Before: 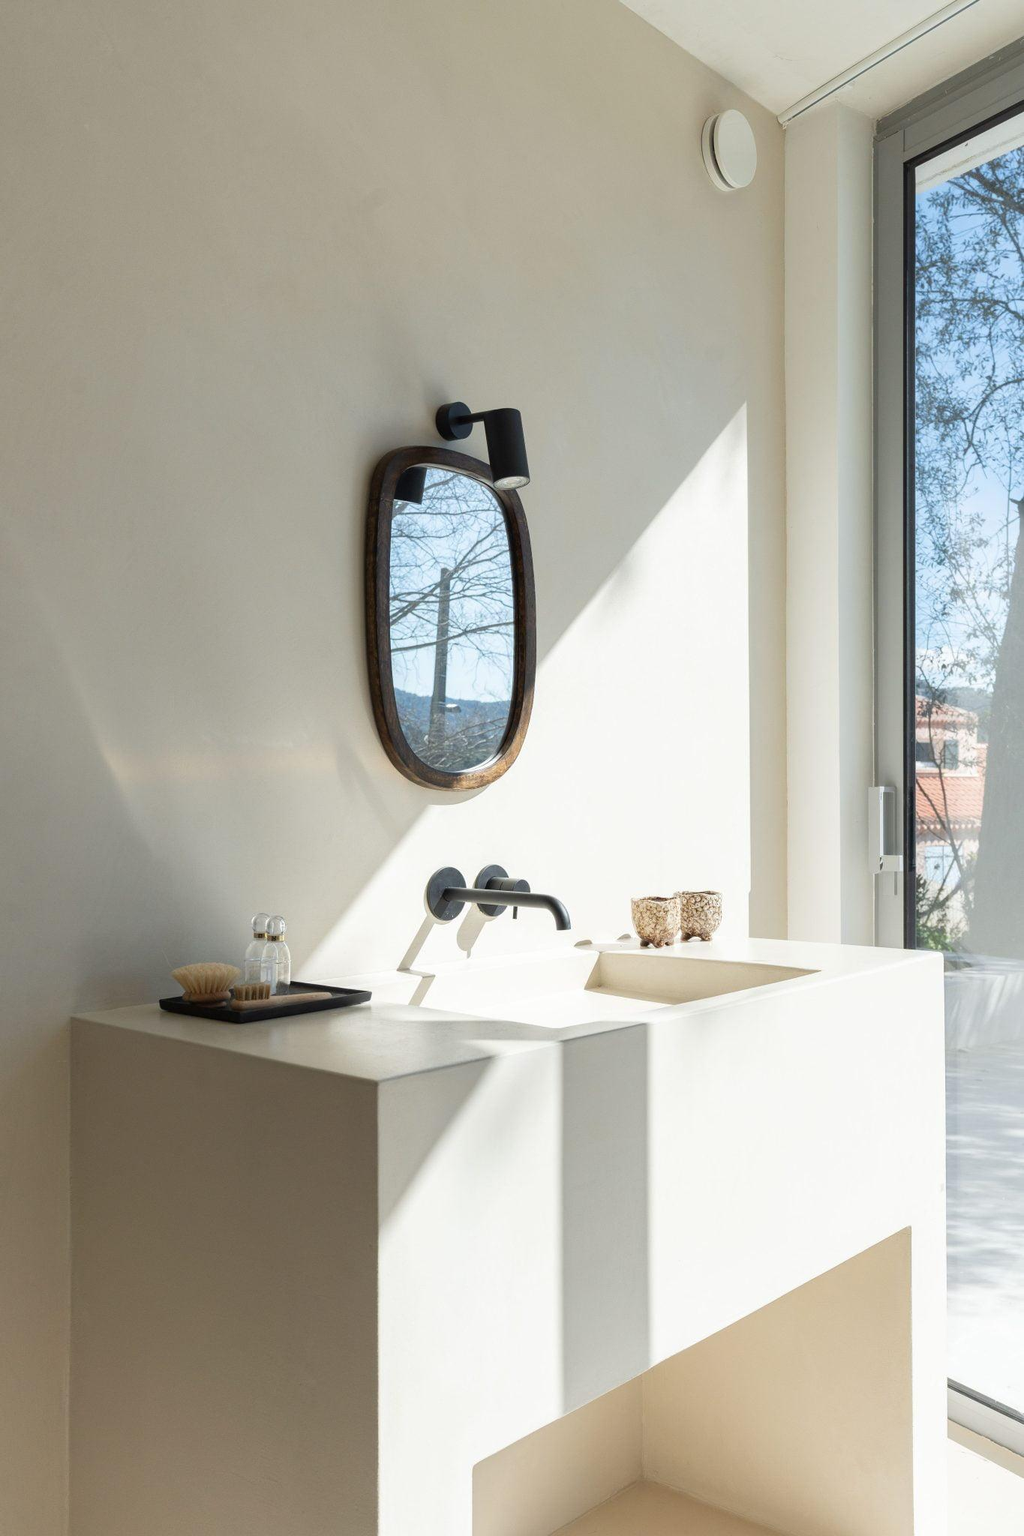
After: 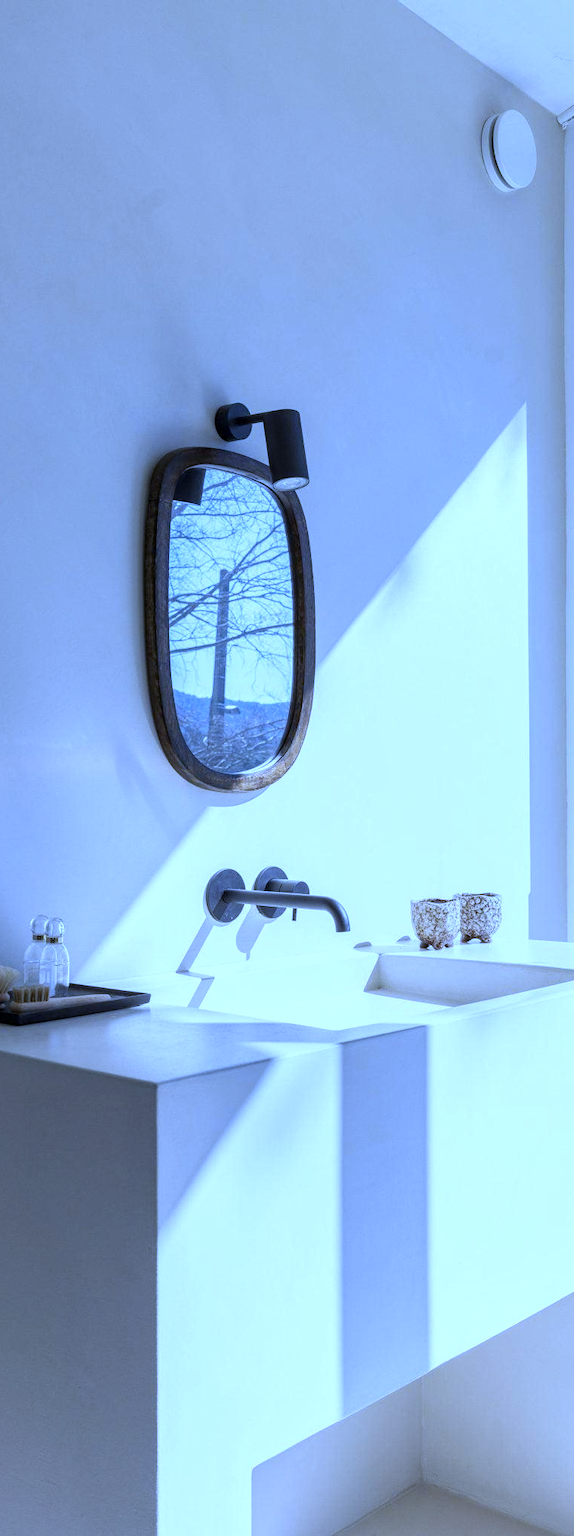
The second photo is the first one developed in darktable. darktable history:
local contrast: on, module defaults
white balance: red 0.766, blue 1.537
crop: left 21.674%, right 22.086%
